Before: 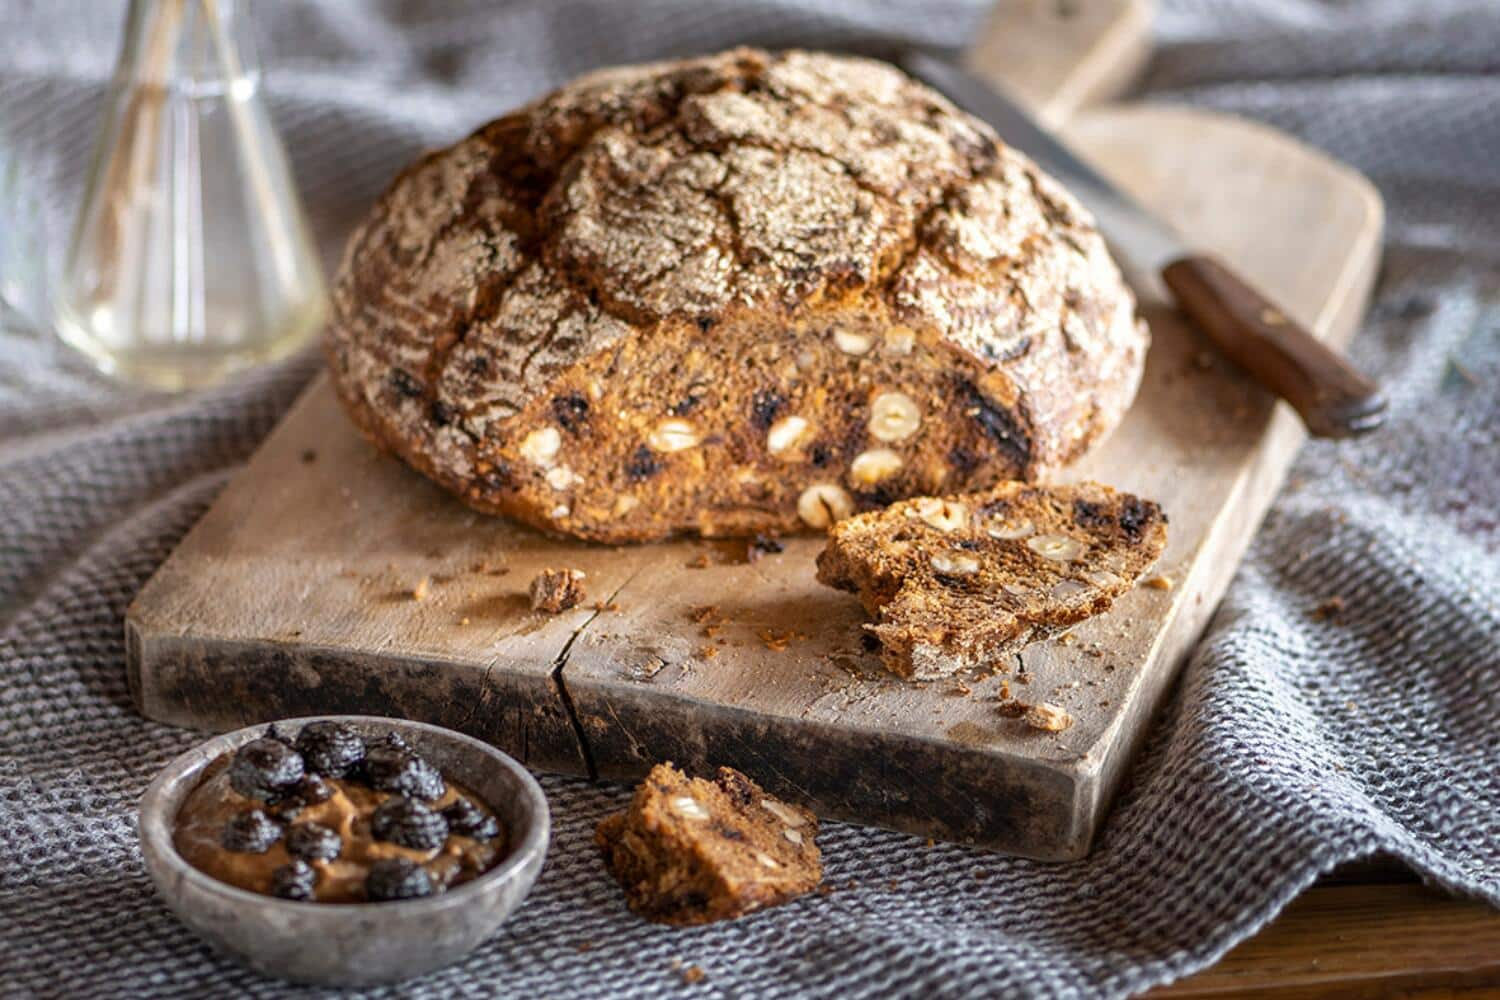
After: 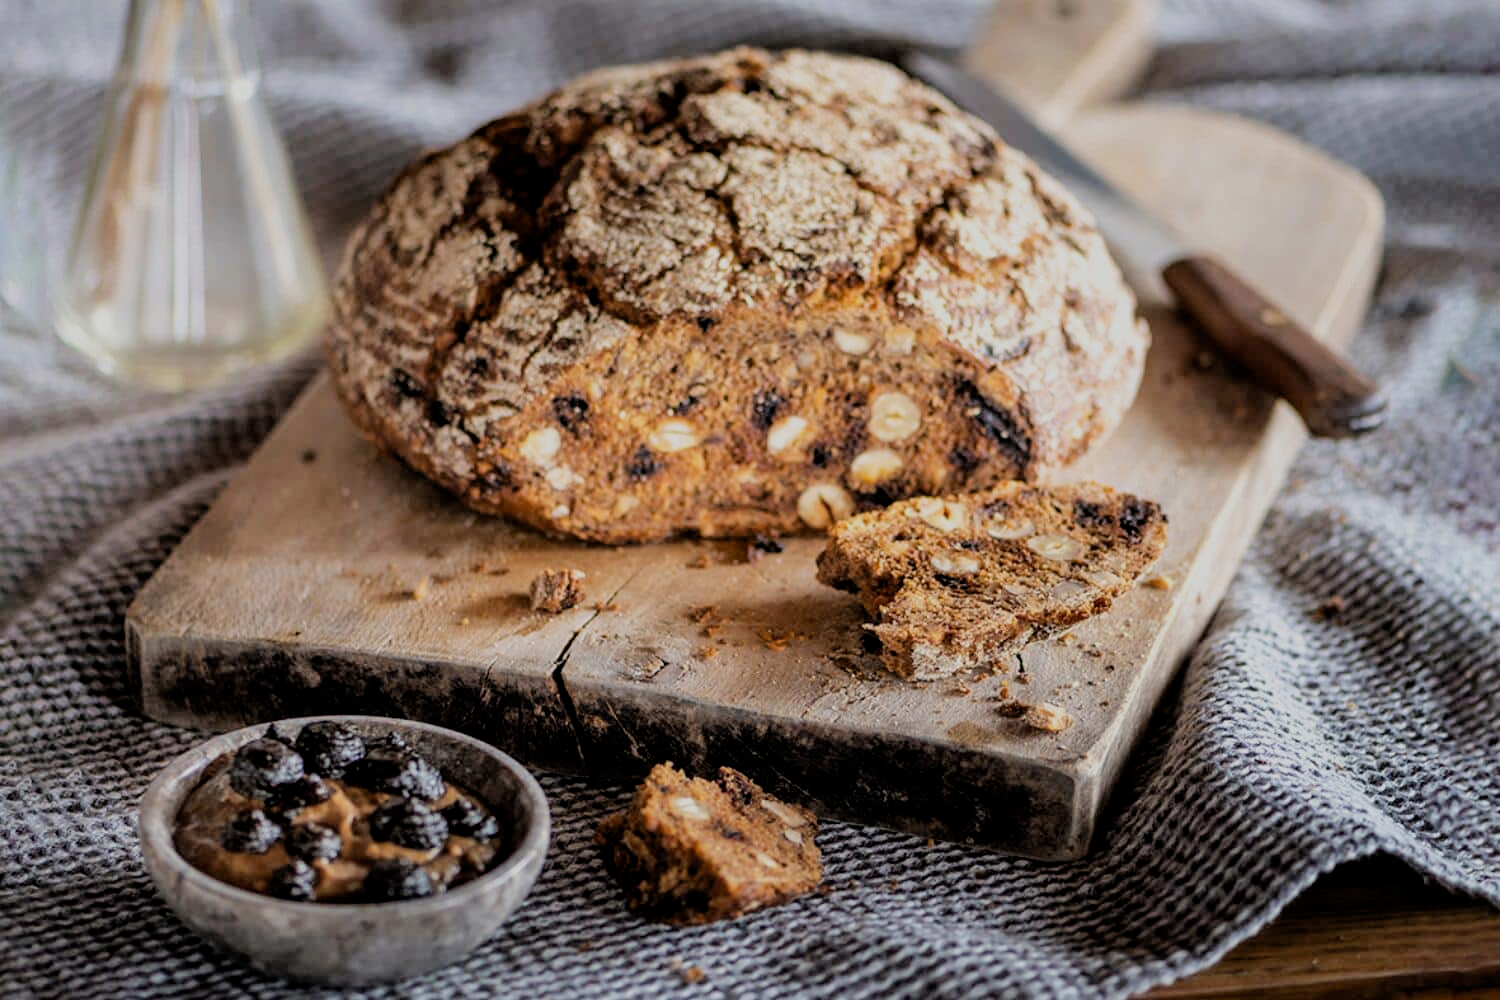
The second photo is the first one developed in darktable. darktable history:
filmic rgb: black relative exposure -4.71 EV, white relative exposure 4.76 EV, hardness 2.35, latitude 35.19%, contrast 1.042, highlights saturation mix 0.782%, shadows ↔ highlights balance 1.25%
